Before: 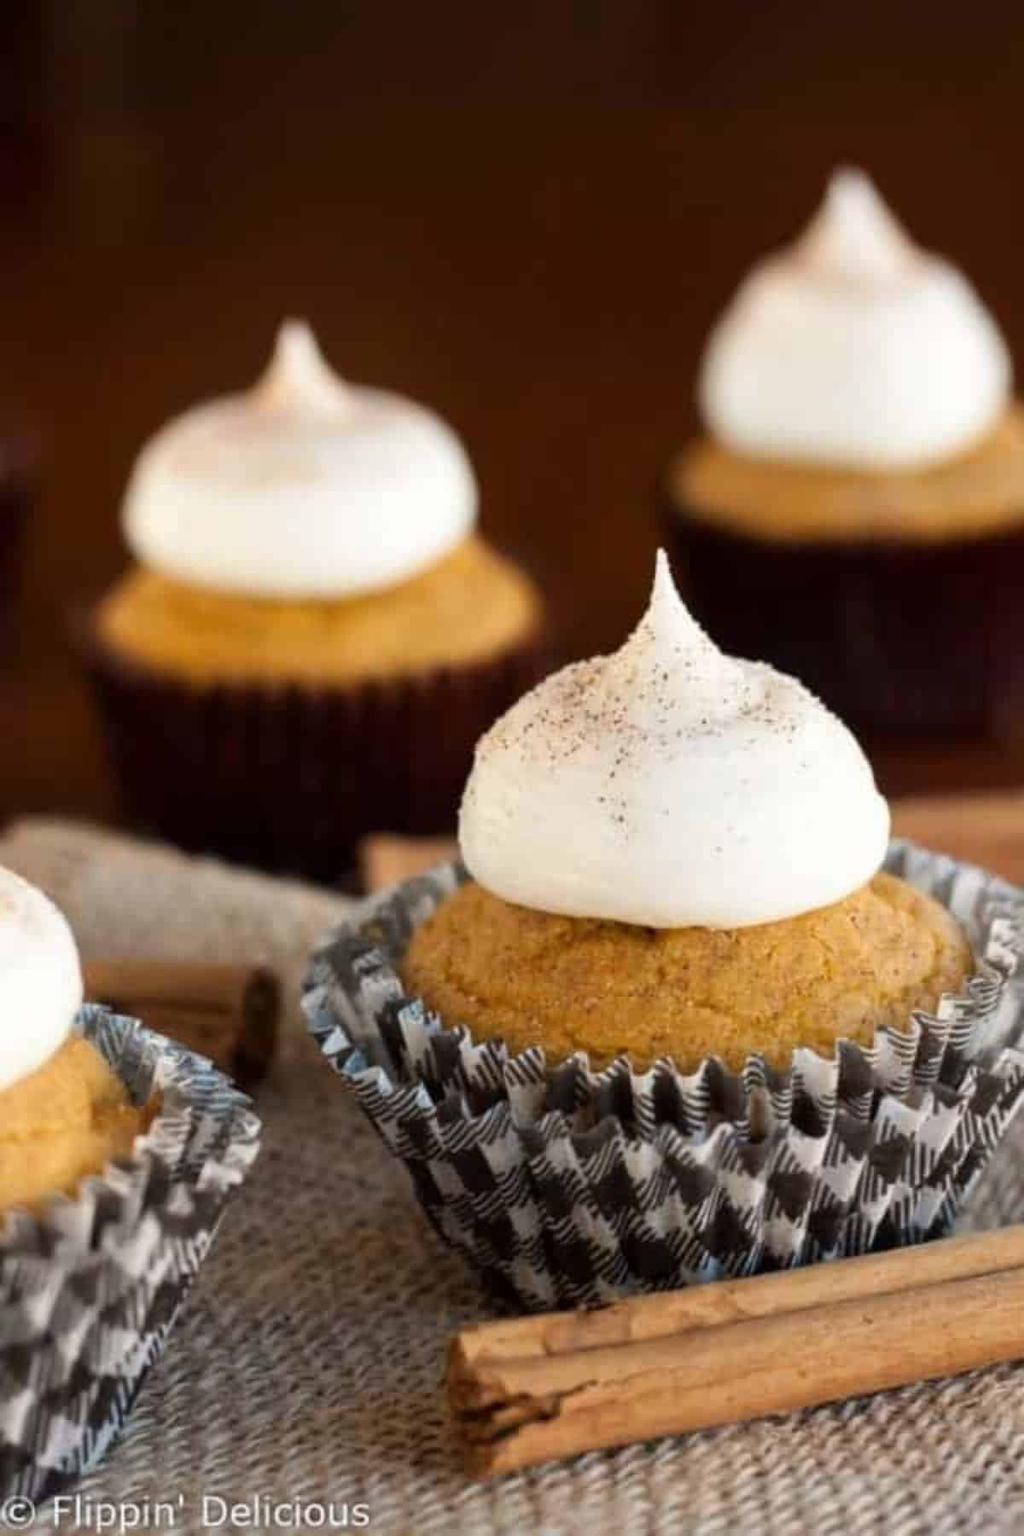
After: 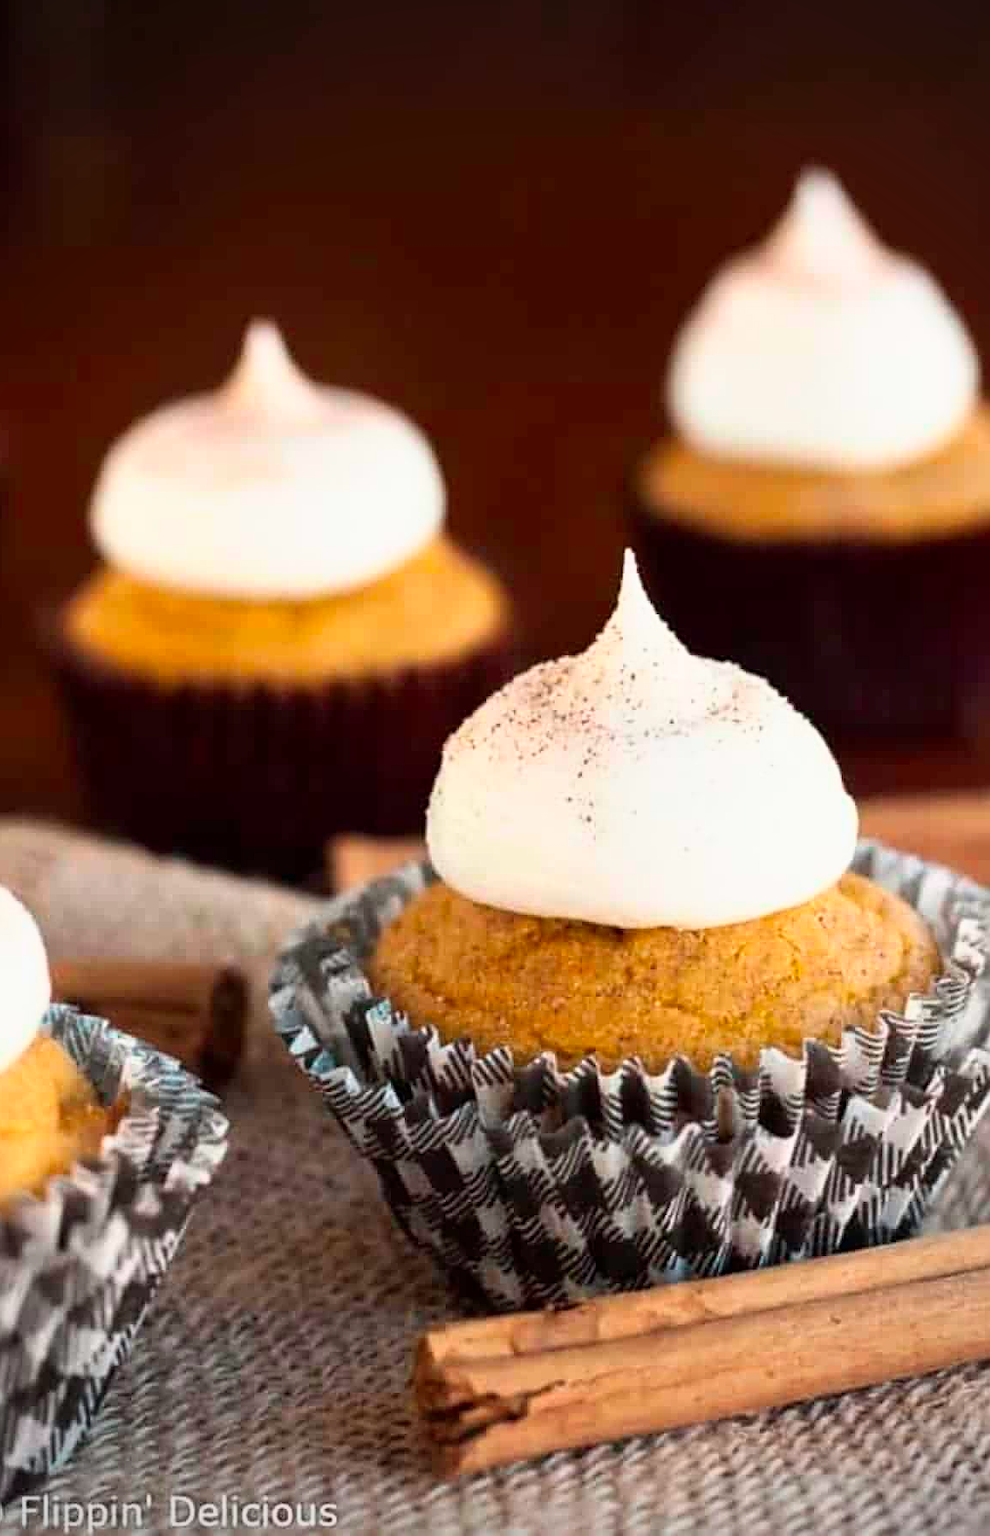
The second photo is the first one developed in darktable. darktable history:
sharpen: on, module defaults
crop and rotate: left 3.238%
tone curve: curves: ch0 [(0, 0) (0.051, 0.047) (0.102, 0.099) (0.236, 0.249) (0.429, 0.473) (0.67, 0.755) (0.875, 0.948) (1, 0.985)]; ch1 [(0, 0) (0.339, 0.298) (0.402, 0.363) (0.453, 0.413) (0.485, 0.469) (0.494, 0.493) (0.504, 0.502) (0.515, 0.526) (0.563, 0.591) (0.597, 0.639) (0.834, 0.888) (1, 1)]; ch2 [(0, 0) (0.362, 0.353) (0.425, 0.439) (0.501, 0.501) (0.537, 0.538) (0.58, 0.59) (0.642, 0.669) (0.773, 0.856) (1, 1)], color space Lab, independent channels, preserve colors none
vignetting: on, module defaults
